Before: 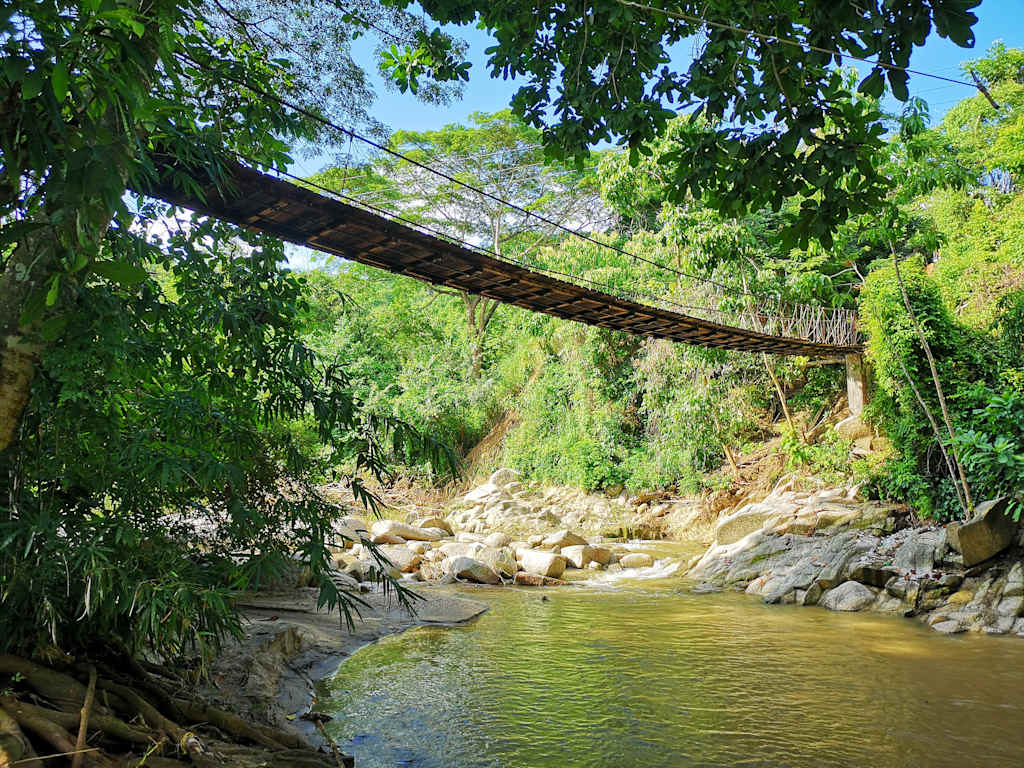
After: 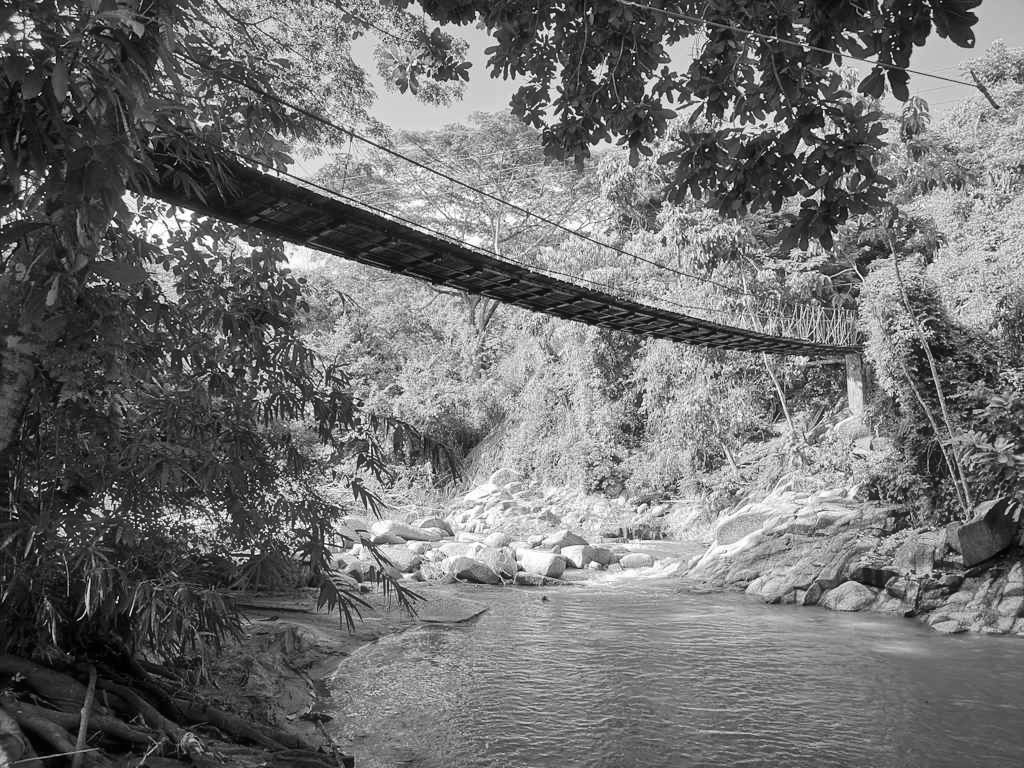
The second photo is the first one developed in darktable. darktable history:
monochrome: a -3.63, b -0.465
haze removal: strength -0.05
